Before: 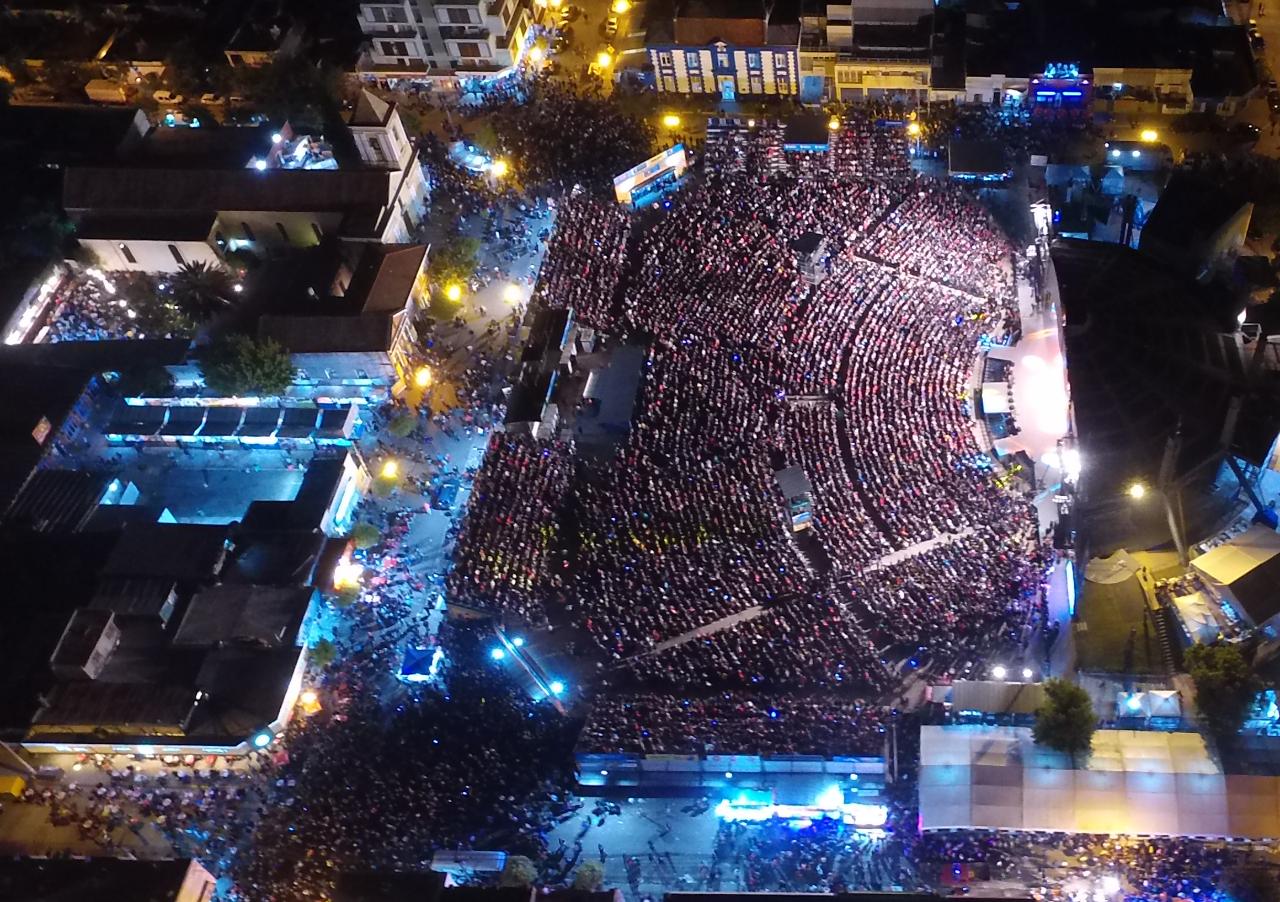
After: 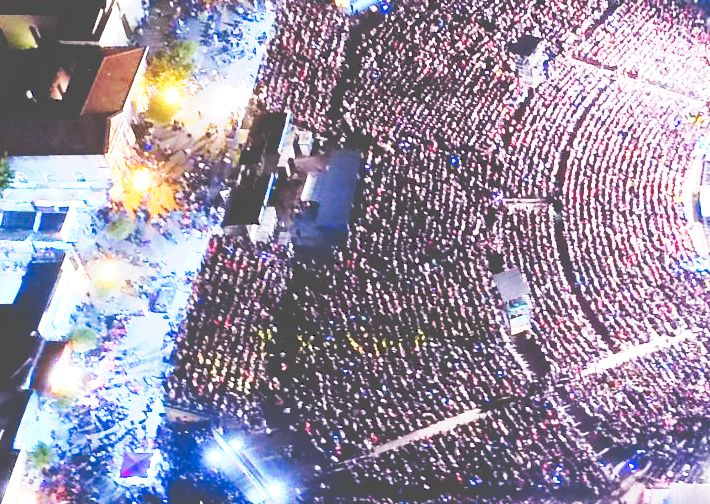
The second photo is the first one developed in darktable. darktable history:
crop and rotate: left 22.1%, top 21.912%, right 22.387%, bottom 22.212%
exposure: black level correction 0.001, exposure 0.958 EV, compensate highlight preservation false
tone curve: curves: ch0 [(0, 0) (0.003, 0.279) (0.011, 0.287) (0.025, 0.295) (0.044, 0.304) (0.069, 0.316) (0.1, 0.319) (0.136, 0.316) (0.177, 0.32) (0.224, 0.359) (0.277, 0.421) (0.335, 0.511) (0.399, 0.639) (0.468, 0.734) (0.543, 0.827) (0.623, 0.89) (0.709, 0.944) (0.801, 0.965) (0.898, 0.968) (1, 1)], preserve colors none
